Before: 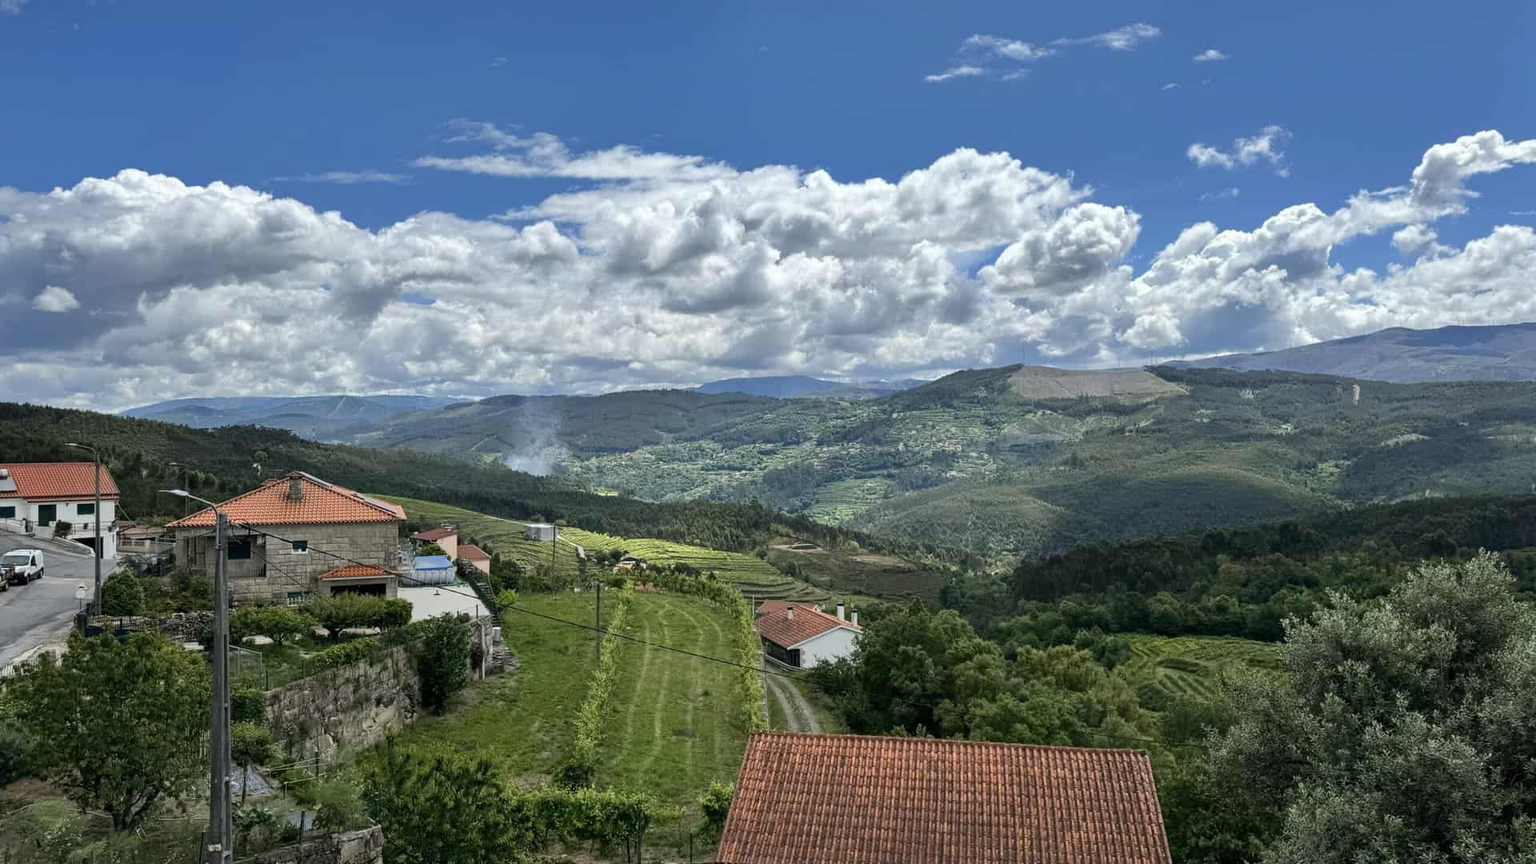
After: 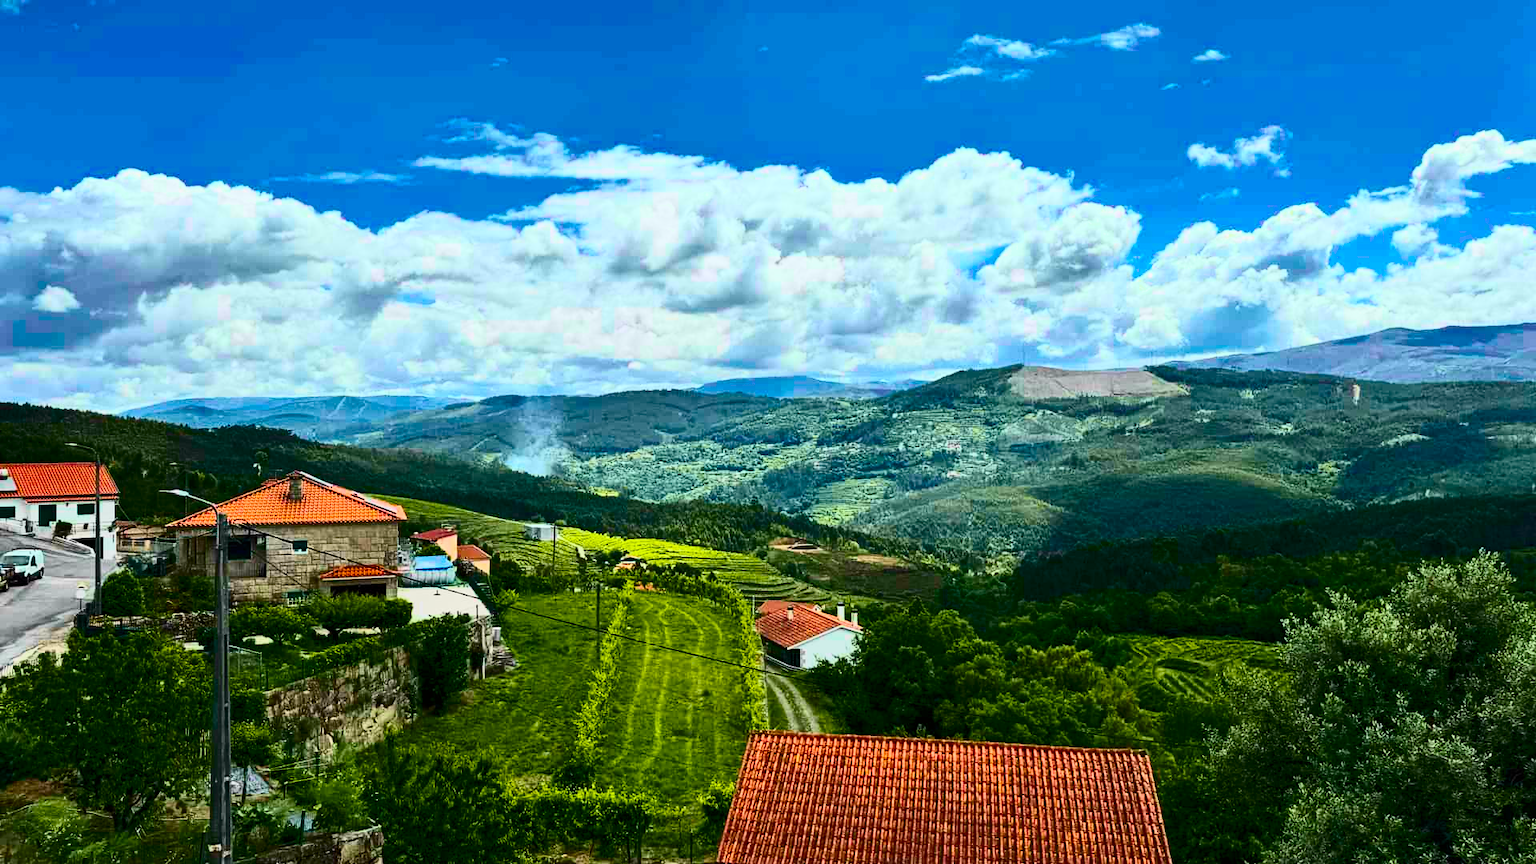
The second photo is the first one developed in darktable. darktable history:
contrast brightness saturation: contrast 0.28
fill light: on, module defaults
tone curve: curves: ch0 [(0, 0) (0.131, 0.116) (0.316, 0.345) (0.501, 0.584) (0.629, 0.732) (0.812, 0.888) (1, 0.974)]; ch1 [(0, 0) (0.366, 0.367) (0.475, 0.453) (0.494, 0.497) (0.504, 0.503) (0.553, 0.584) (1, 1)]; ch2 [(0, 0) (0.333, 0.346) (0.375, 0.375) (0.424, 0.43) (0.476, 0.492) (0.502, 0.501) (0.533, 0.556) (0.566, 0.599) (0.614, 0.653) (1, 1)], color space Lab, independent channels, preserve colors none
color balance rgb: linear chroma grading › global chroma 25%, perceptual saturation grading › global saturation 50%
